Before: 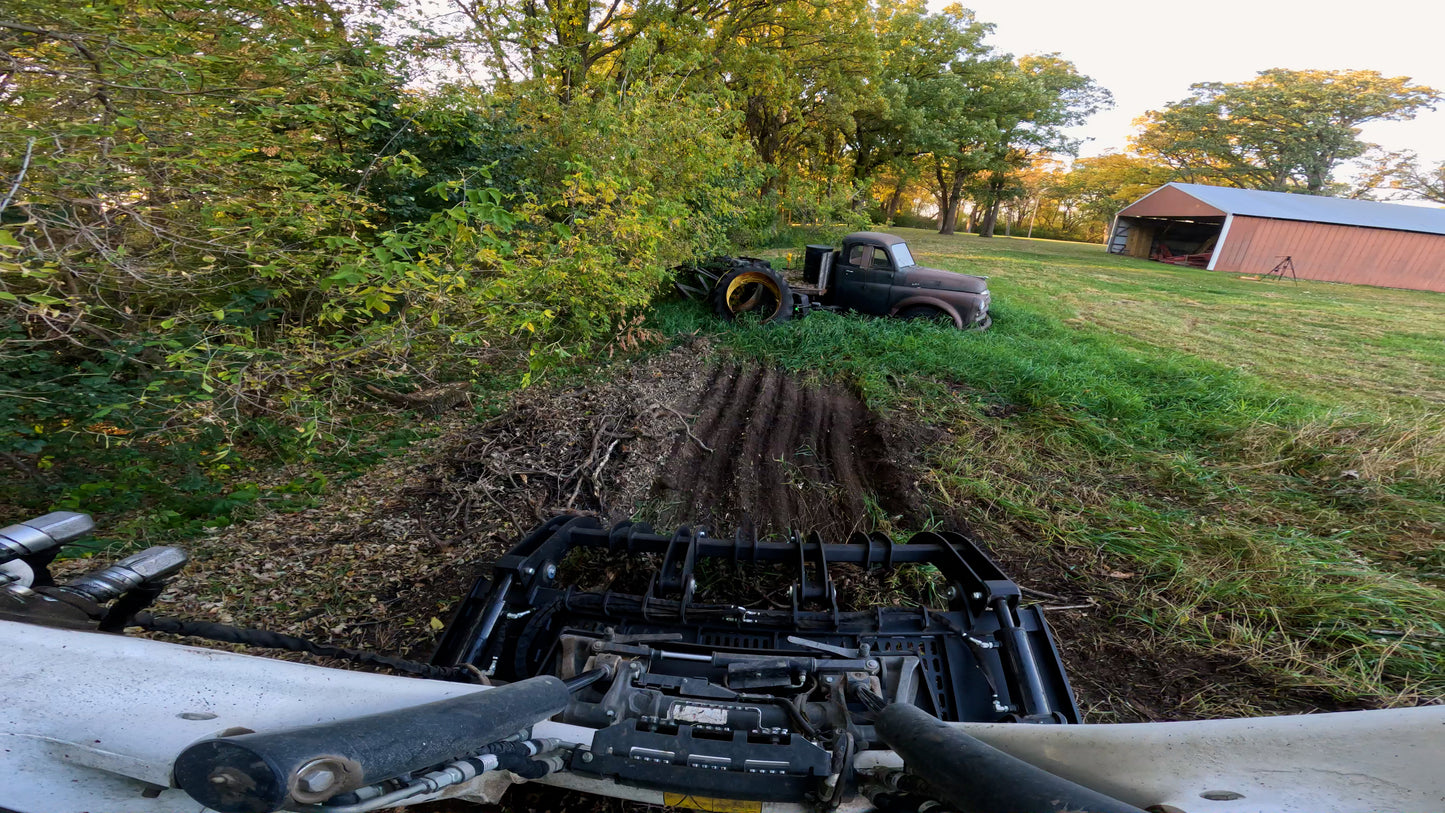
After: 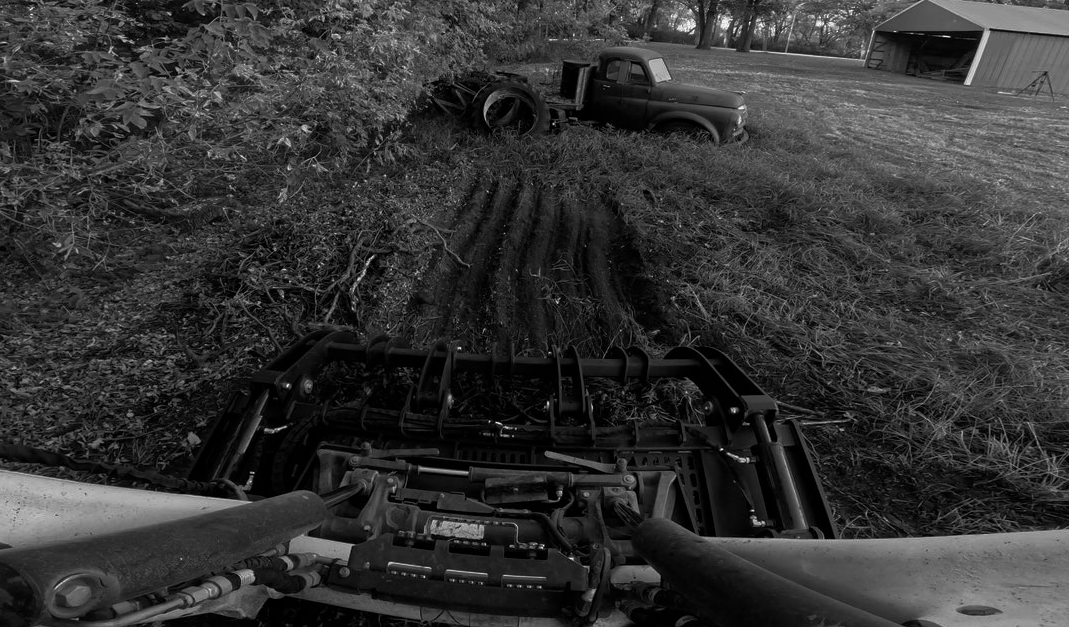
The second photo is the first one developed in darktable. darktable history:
rgb curve: curves: ch0 [(0, 0) (0.415, 0.237) (1, 1)]
crop: left 16.871%, top 22.857%, right 9.116%
monochrome: a -6.99, b 35.61, size 1.4
color balance rgb: linear chroma grading › global chroma 15%, perceptual saturation grading › global saturation 30%
